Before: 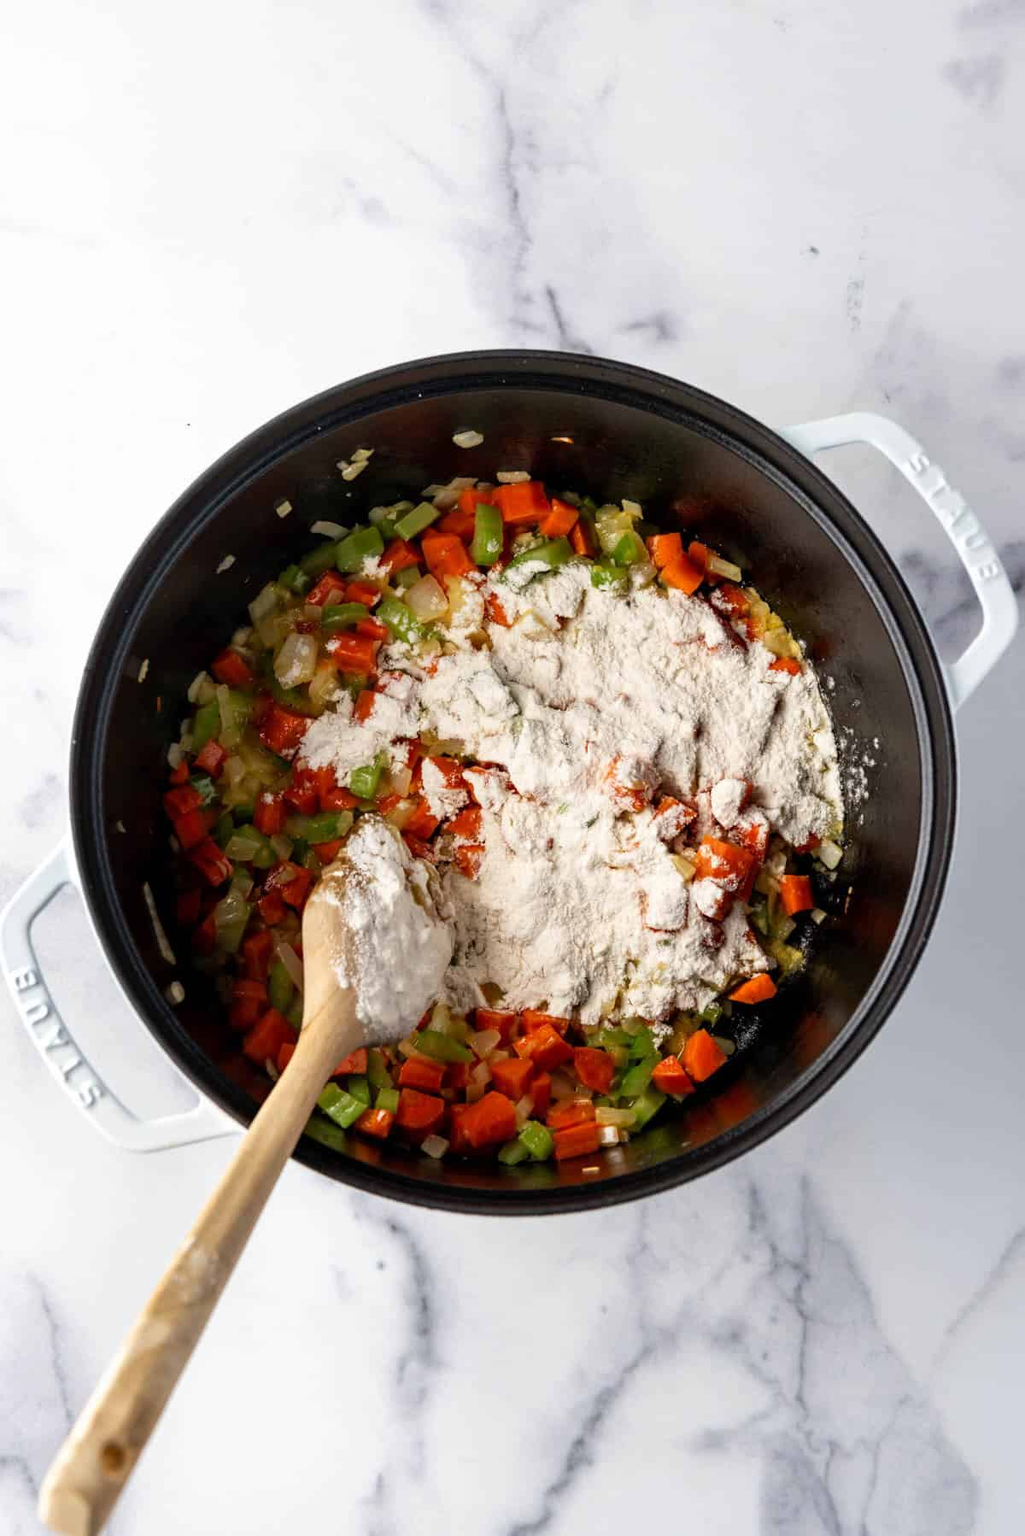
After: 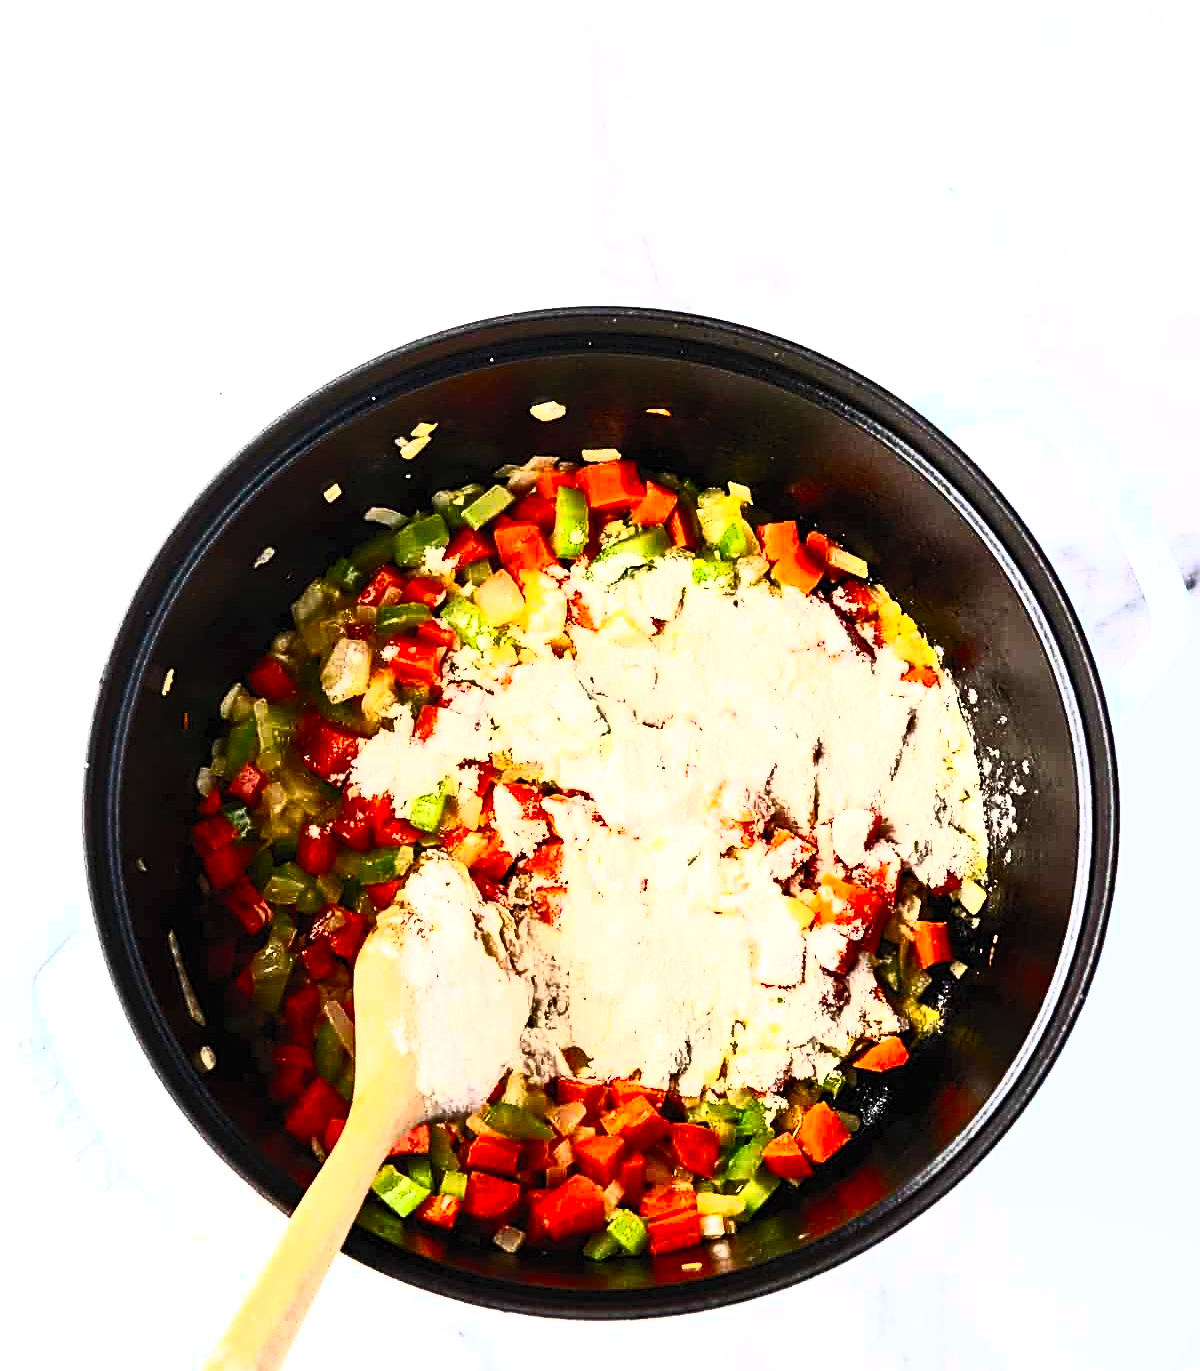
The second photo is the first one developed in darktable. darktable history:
crop: top 5.73%, bottom 18.005%
tone equalizer: -8 EV -0.754 EV, -7 EV -0.736 EV, -6 EV -0.563 EV, -5 EV -0.409 EV, -3 EV 0.4 EV, -2 EV 0.6 EV, -1 EV 0.685 EV, +0 EV 0.75 EV
sharpen: amount 0.581
contrast brightness saturation: contrast 0.844, brightness 0.599, saturation 0.578
